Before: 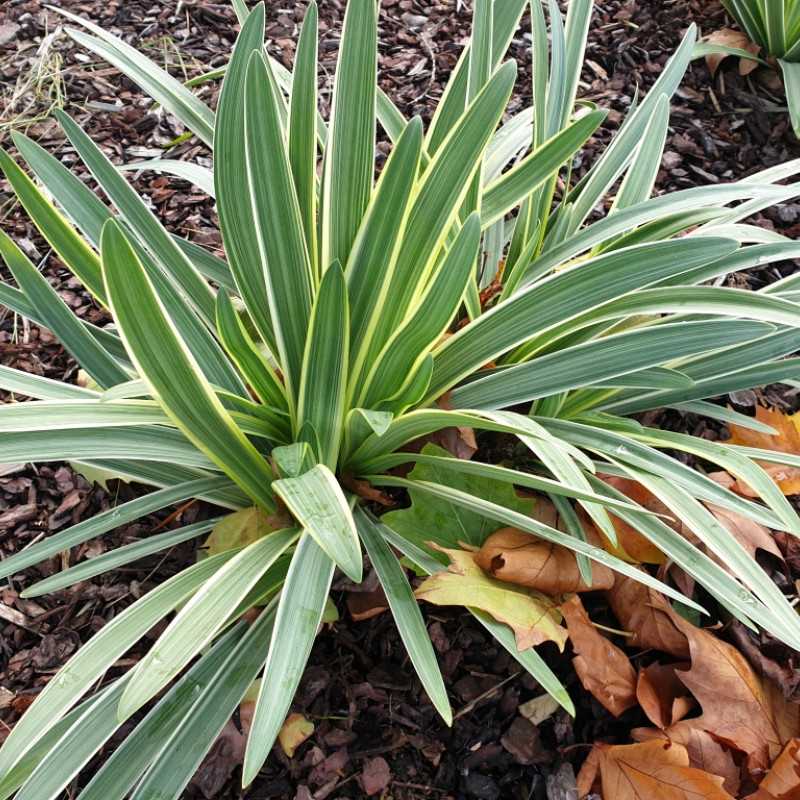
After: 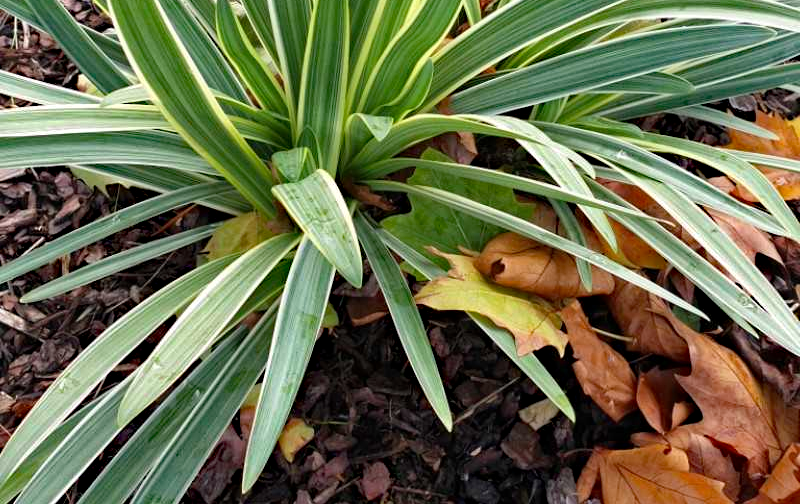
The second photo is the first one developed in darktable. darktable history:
crop and rotate: top 36.897%
haze removal: strength 0.522, distance 0.919, adaptive false
